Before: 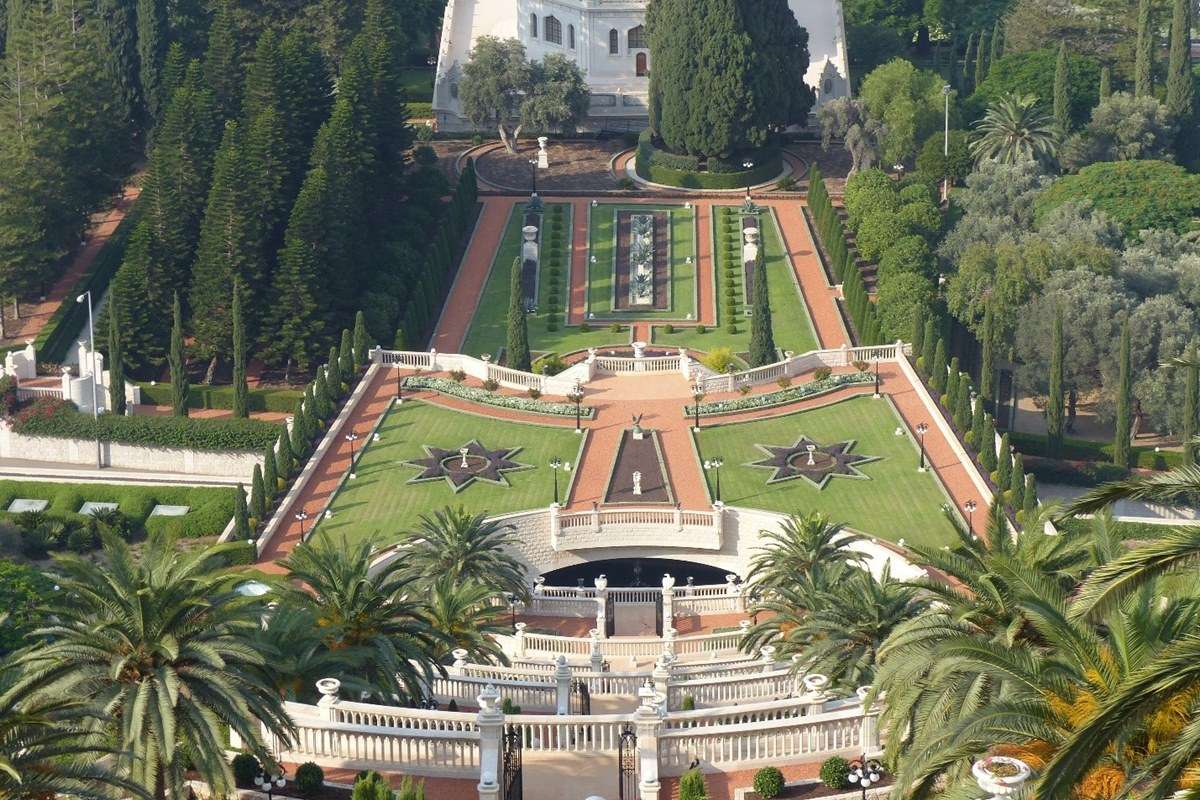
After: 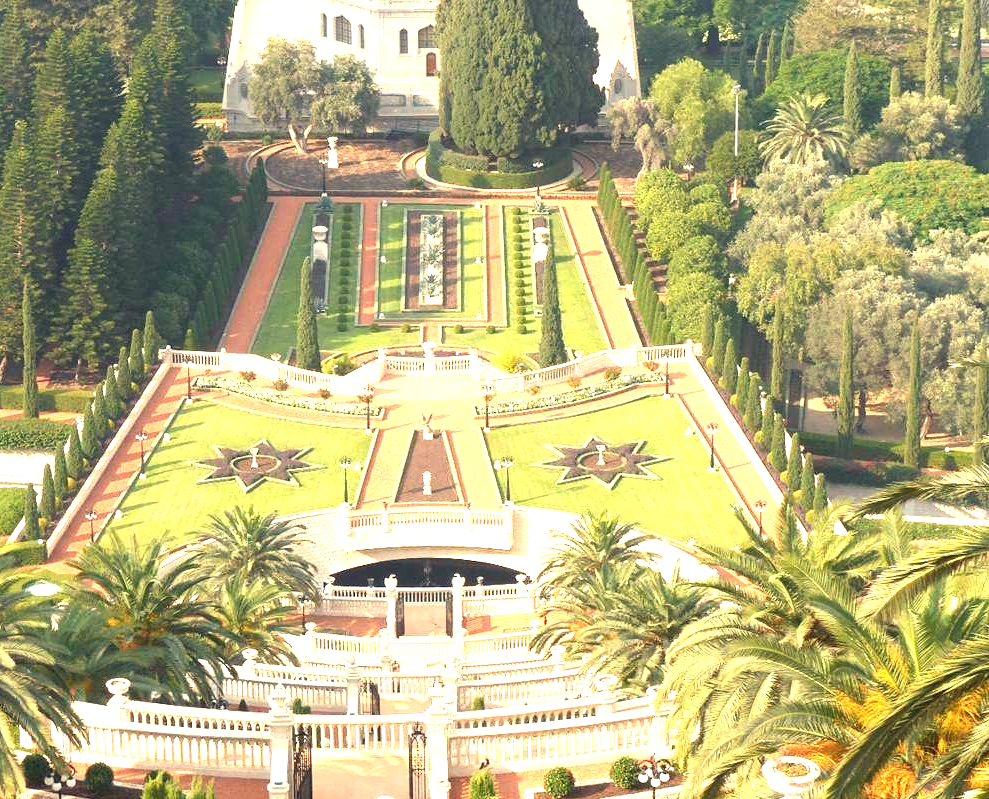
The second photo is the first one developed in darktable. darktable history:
crop: left 17.582%, bottom 0.031%
white balance: red 1.123, blue 0.83
exposure: black level correction 0, exposure 1.5 EV, compensate exposure bias true, compensate highlight preservation false
